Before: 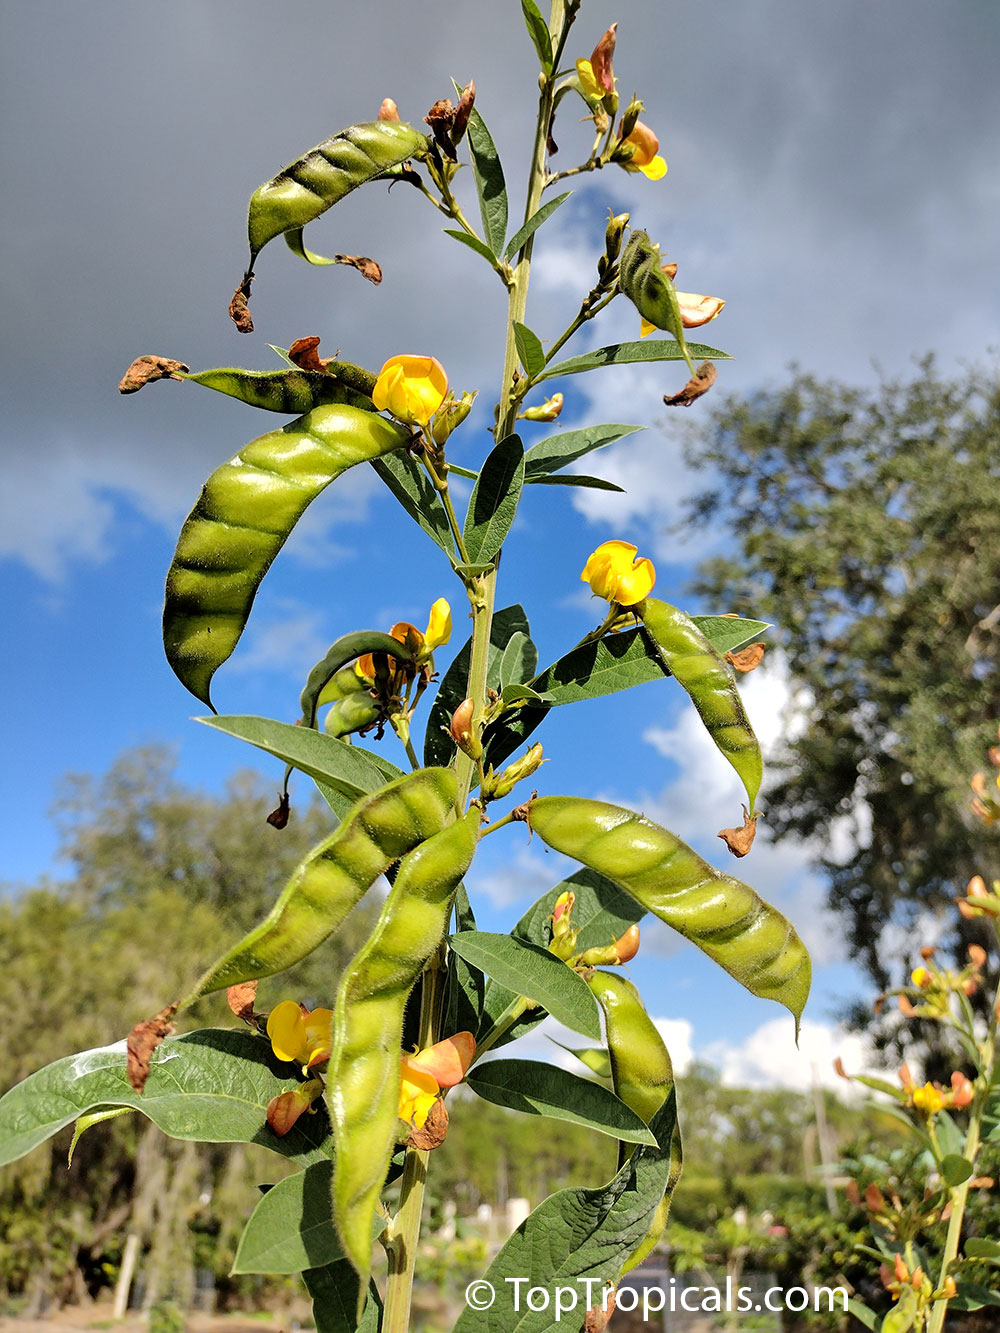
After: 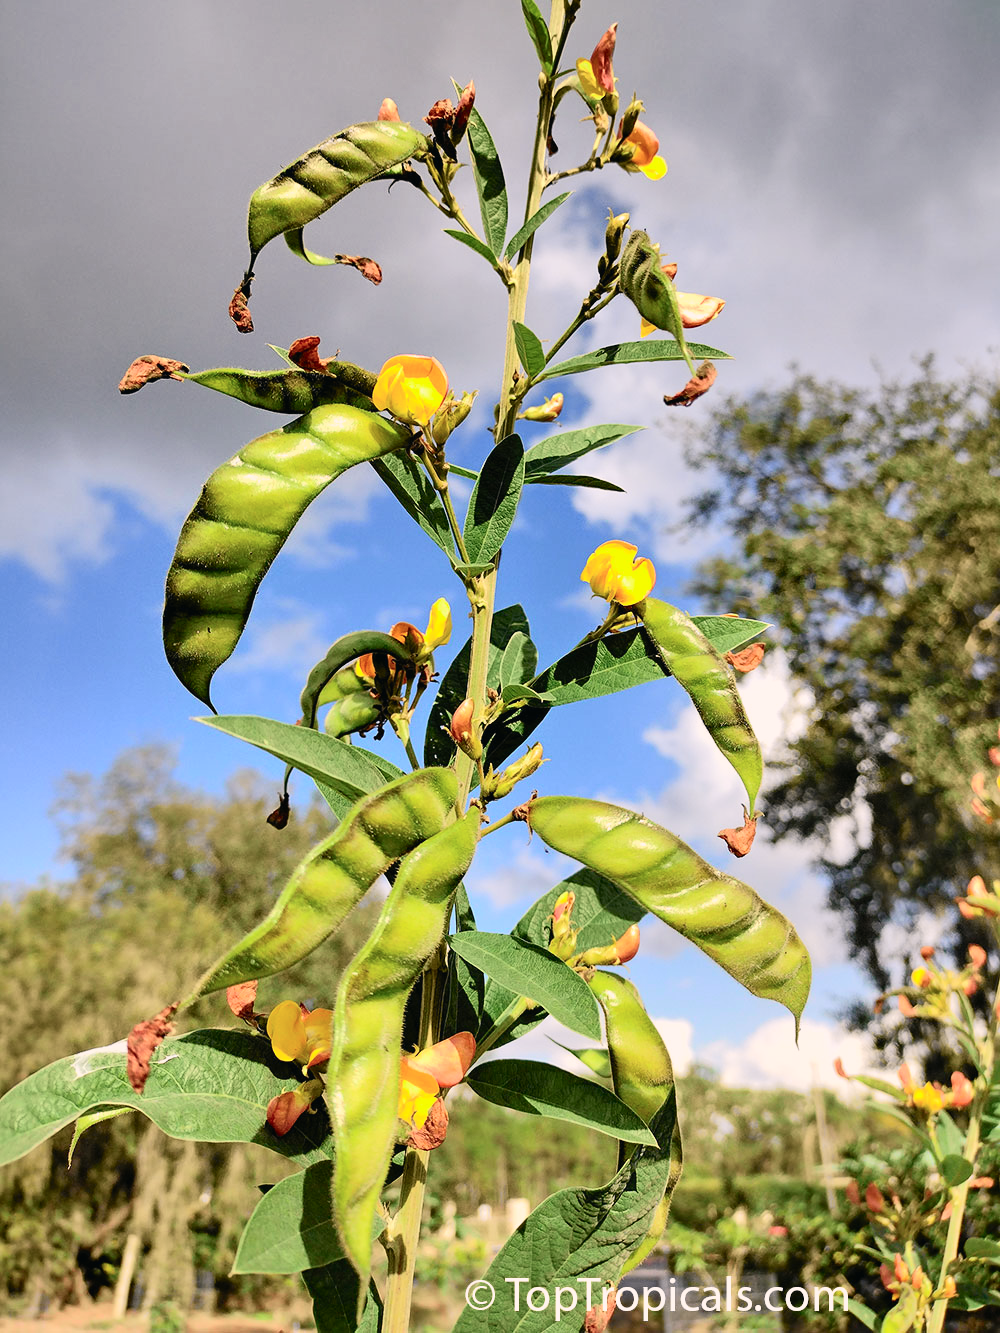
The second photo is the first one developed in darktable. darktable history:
tone curve: curves: ch0 [(0, 0.013) (0.104, 0.103) (0.258, 0.267) (0.448, 0.489) (0.709, 0.794) (0.895, 0.915) (0.994, 0.971)]; ch1 [(0, 0) (0.335, 0.298) (0.446, 0.416) (0.488, 0.488) (0.515, 0.504) (0.581, 0.615) (0.635, 0.661) (1, 1)]; ch2 [(0, 0) (0.314, 0.306) (0.436, 0.447) (0.502, 0.5) (0.538, 0.541) (0.568, 0.603) (0.641, 0.635) (0.717, 0.701) (1, 1)], color space Lab, independent channels, preserve colors none
color correction: highlights a* 5.95, highlights b* 4.9
